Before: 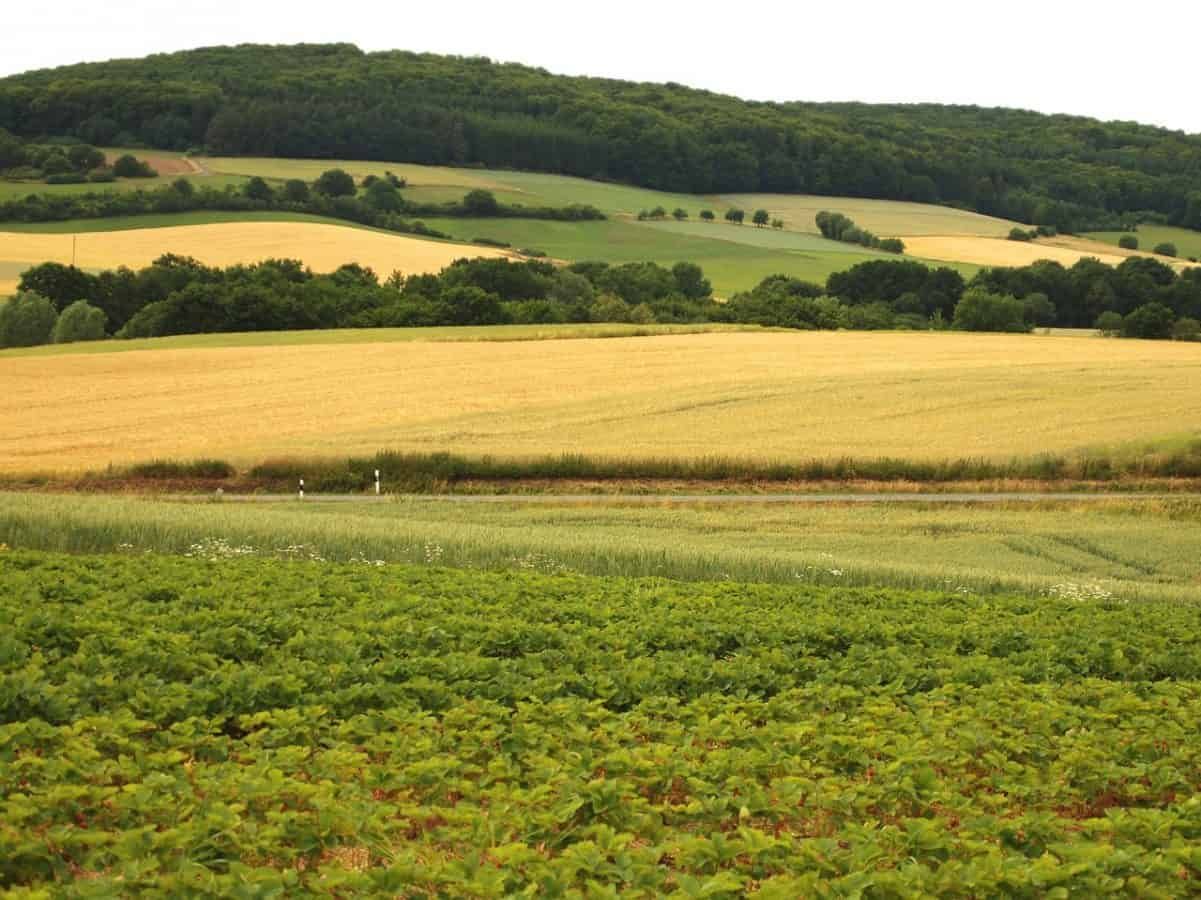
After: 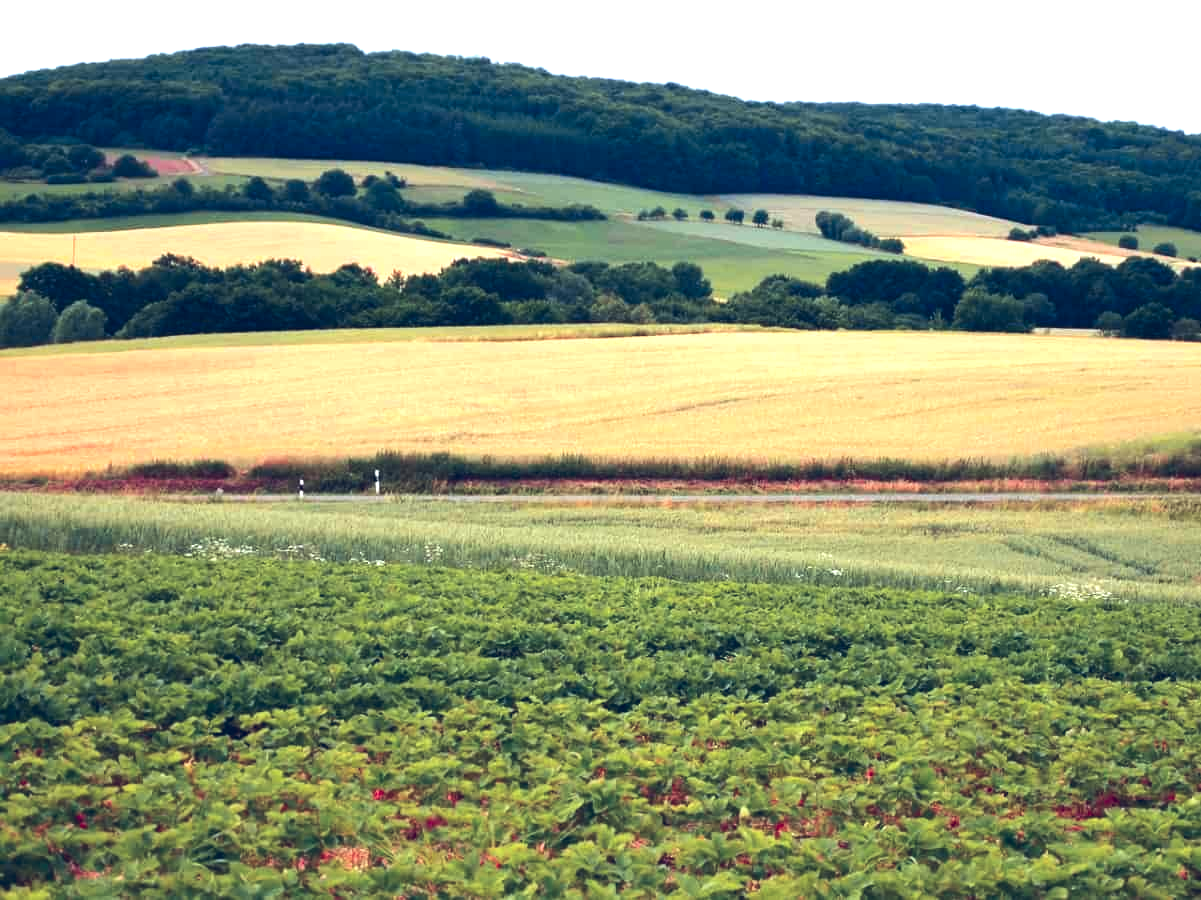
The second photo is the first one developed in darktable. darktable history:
tone curve: curves: ch1 [(0, 0) (0.108, 0.197) (0.5, 0.5) (0.681, 0.885) (1, 1)]; ch2 [(0, 0) (0.28, 0.151) (1, 1)], color space Lab, independent channels
tone equalizer: -8 EV -0.75 EV, -7 EV -0.7 EV, -6 EV -0.6 EV, -5 EV -0.4 EV, -3 EV 0.4 EV, -2 EV 0.6 EV, -1 EV 0.7 EV, +0 EV 0.75 EV, edges refinement/feathering 500, mask exposure compensation -1.57 EV, preserve details no
